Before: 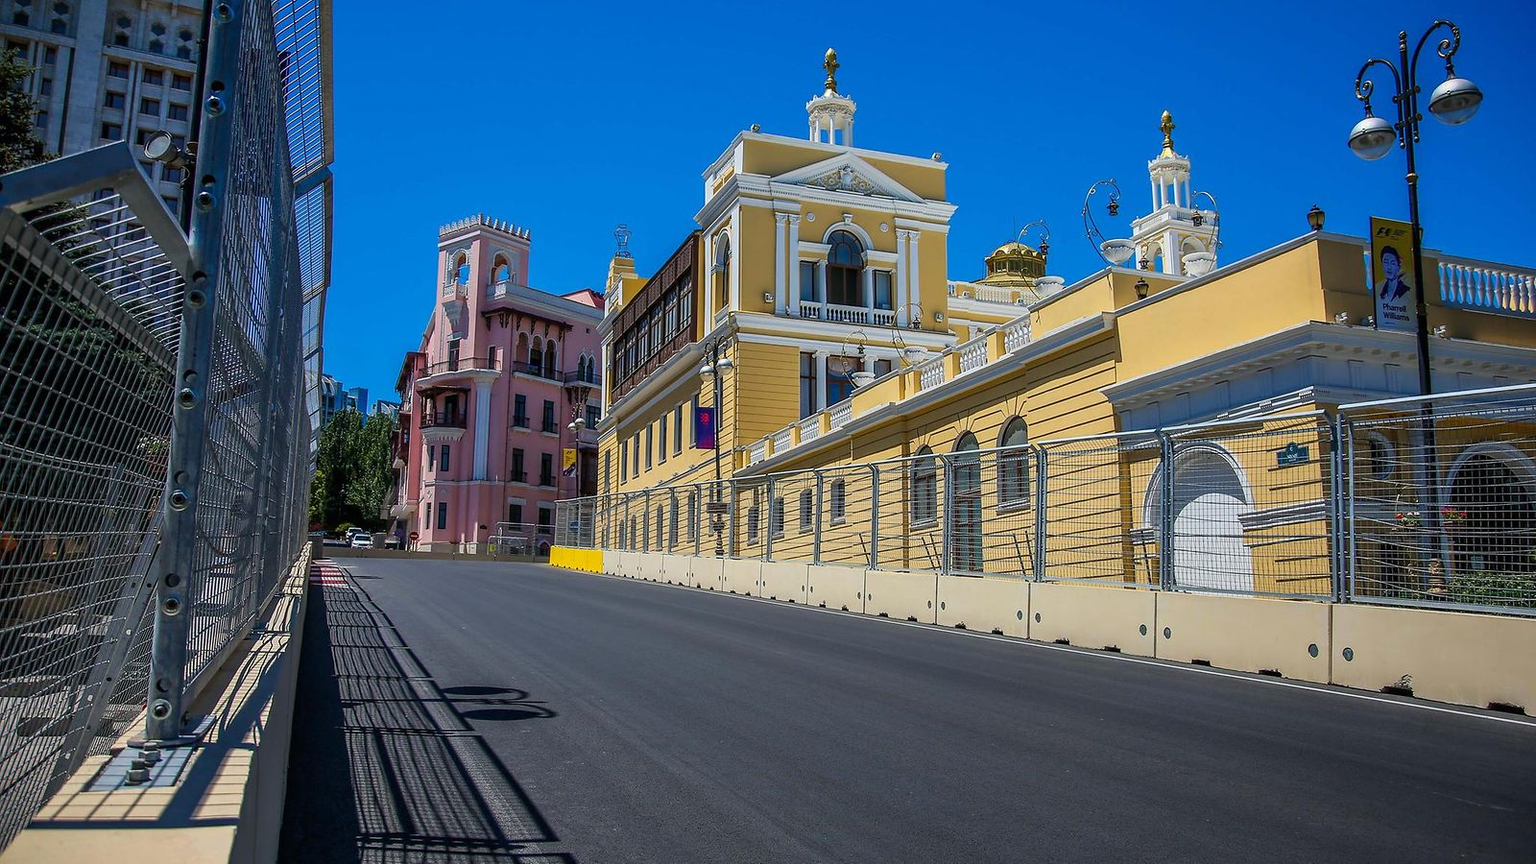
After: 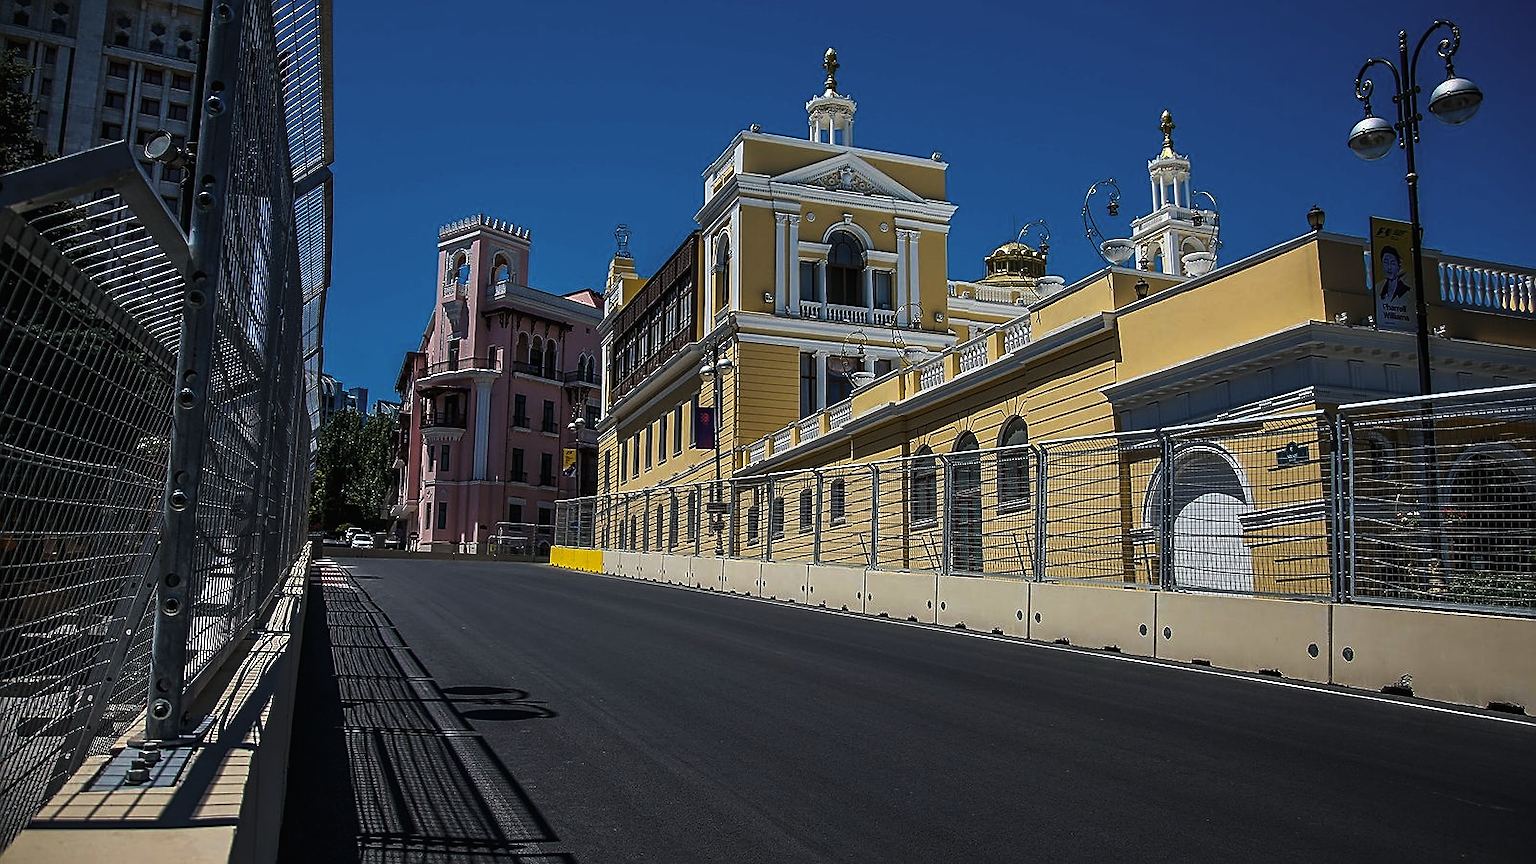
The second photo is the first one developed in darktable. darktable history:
levels: white 99.9%, levels [0, 0.618, 1]
sharpen: on, module defaults
exposure: exposure 0.203 EV, compensate highlight preservation false
tone curve: curves: ch0 [(0, 0.068) (1, 0.961)], color space Lab, independent channels, preserve colors none
